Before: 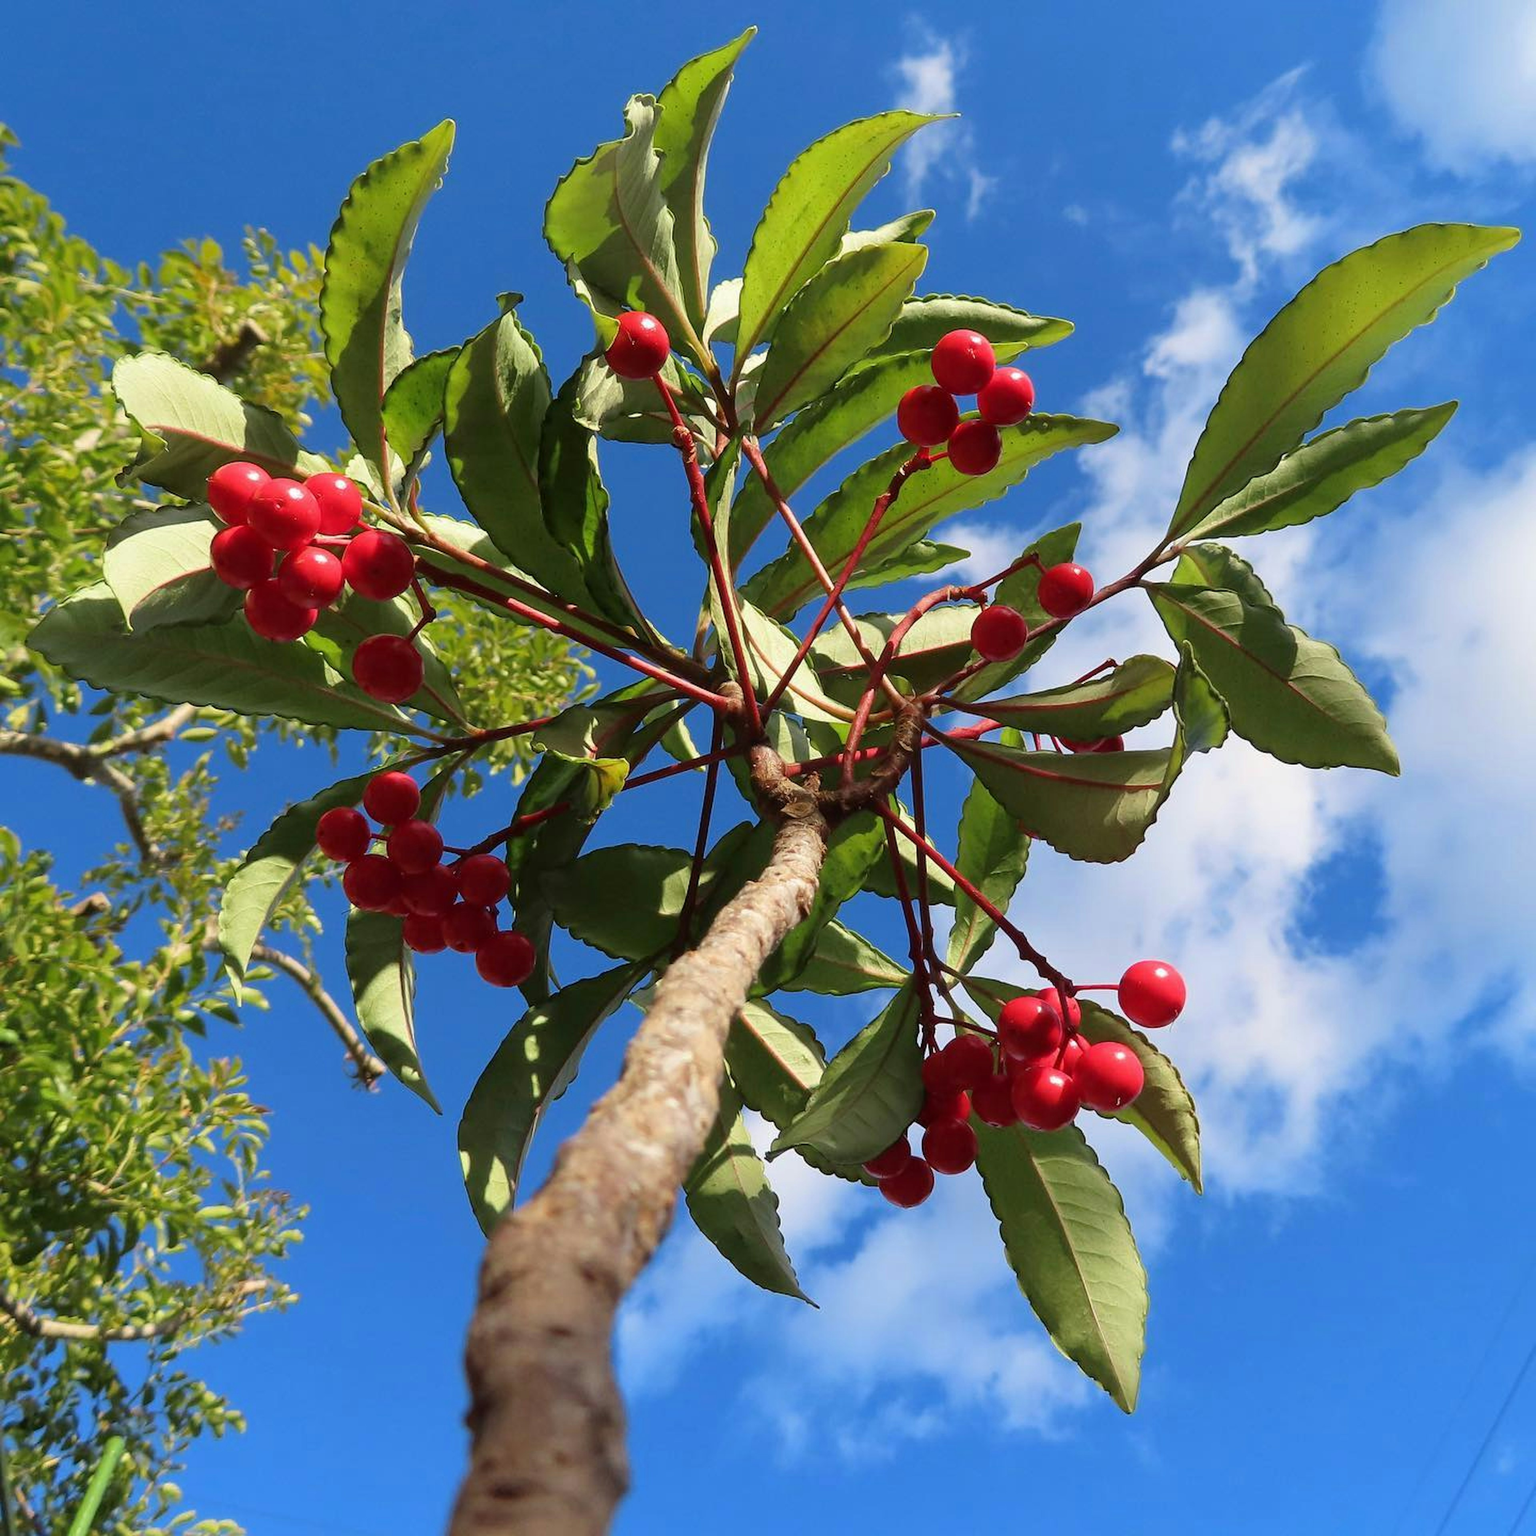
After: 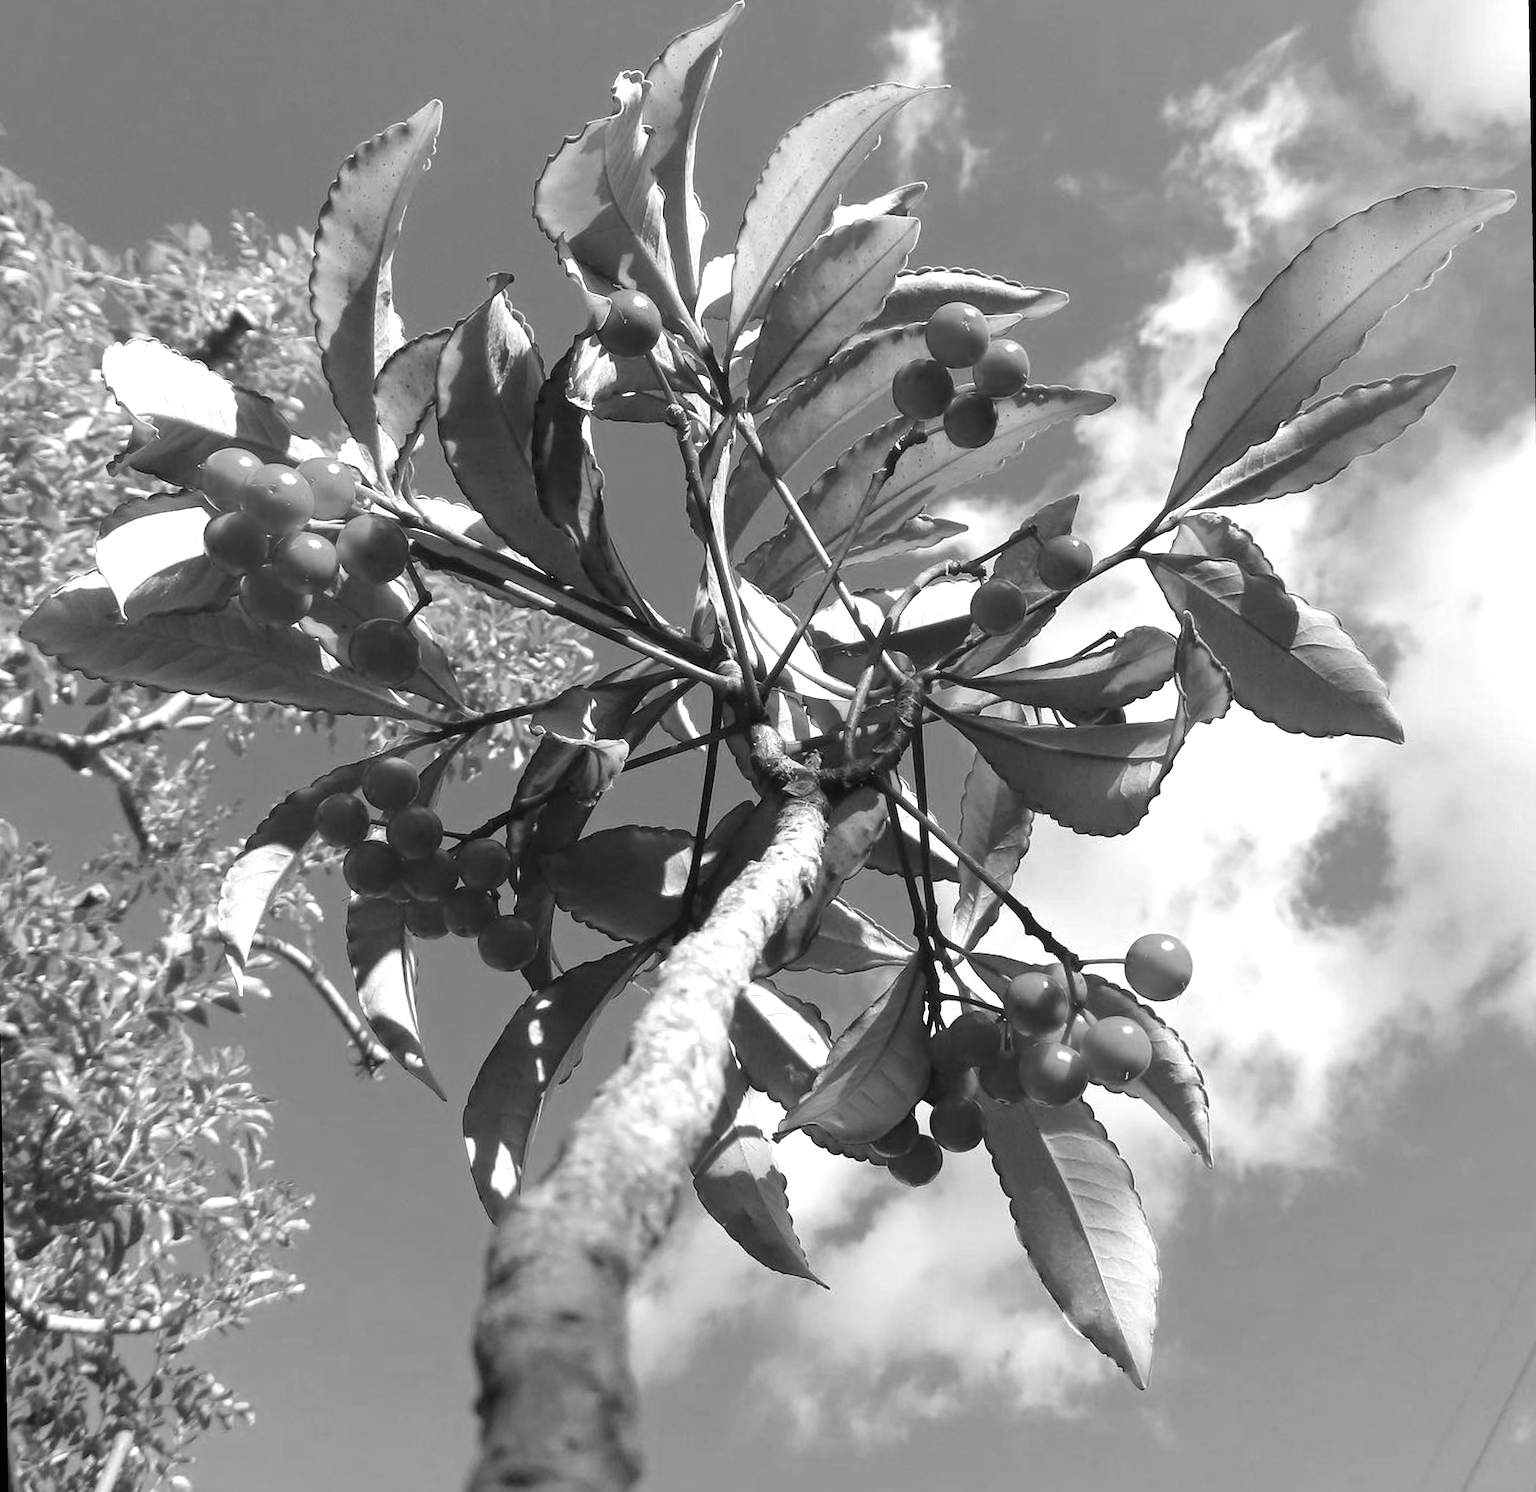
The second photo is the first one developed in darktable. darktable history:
monochrome: a 32, b 64, size 2.3, highlights 1
rotate and perspective: rotation -1°, crop left 0.011, crop right 0.989, crop top 0.025, crop bottom 0.975
exposure: black level correction 0, exposure 0.7 EV, compensate exposure bias true, compensate highlight preservation false
